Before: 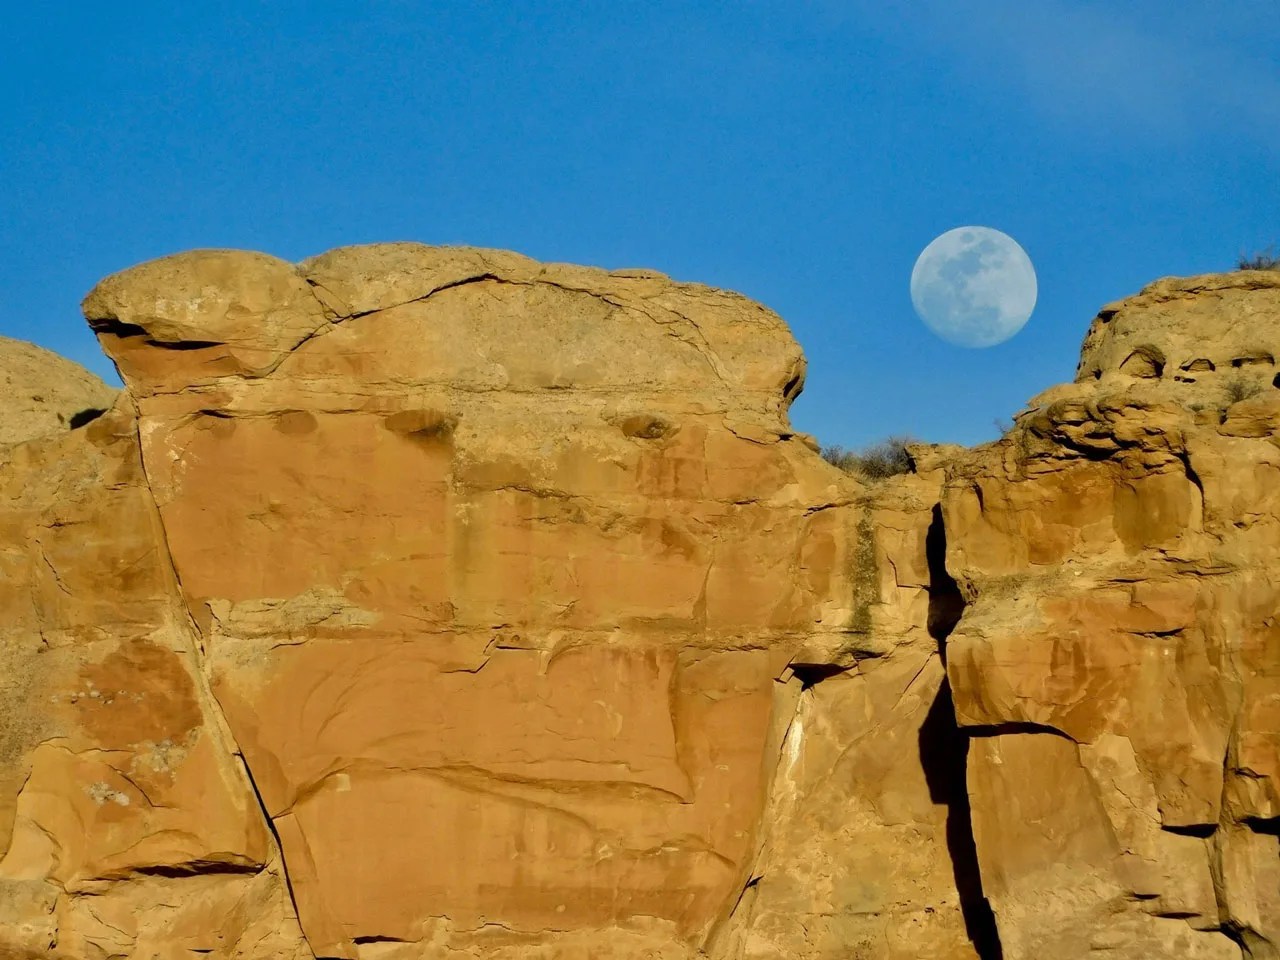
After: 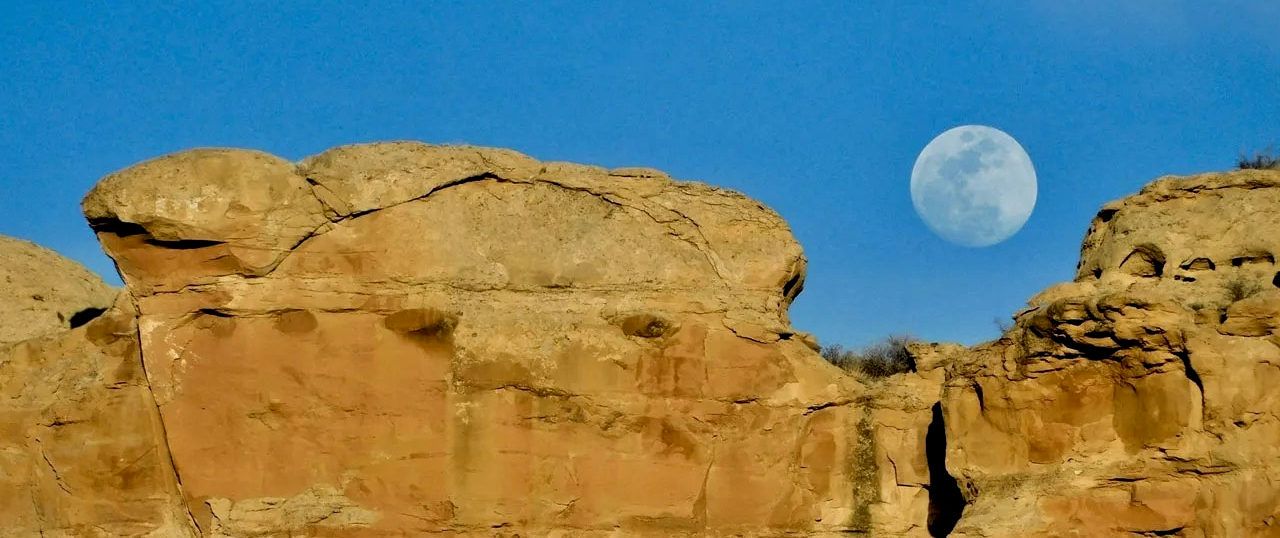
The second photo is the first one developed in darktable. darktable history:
crop and rotate: top 10.605%, bottom 33.274%
local contrast: mode bilateral grid, contrast 25, coarseness 60, detail 151%, midtone range 0.2
filmic rgb: middle gray luminance 18.42%, black relative exposure -9 EV, white relative exposure 3.75 EV, threshold 6 EV, target black luminance 0%, hardness 4.85, latitude 67.35%, contrast 0.955, highlights saturation mix 20%, shadows ↔ highlights balance 21.36%, add noise in highlights 0, preserve chrominance luminance Y, color science v3 (2019), use custom middle-gray values true, iterations of high-quality reconstruction 0, contrast in highlights soft, enable highlight reconstruction true
